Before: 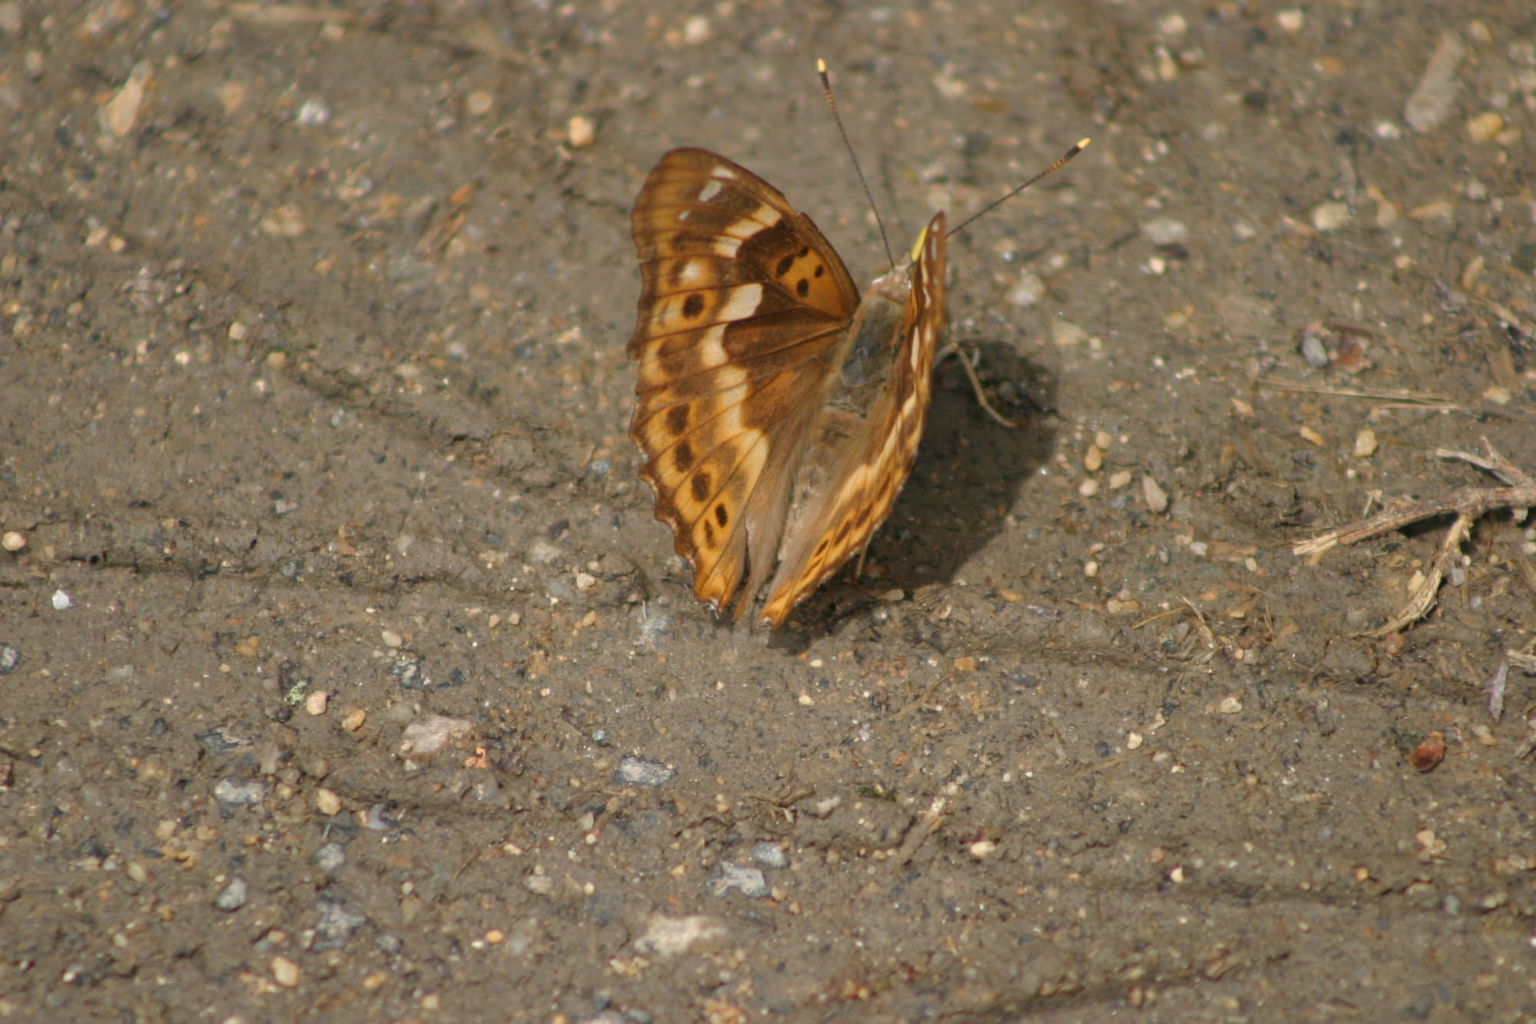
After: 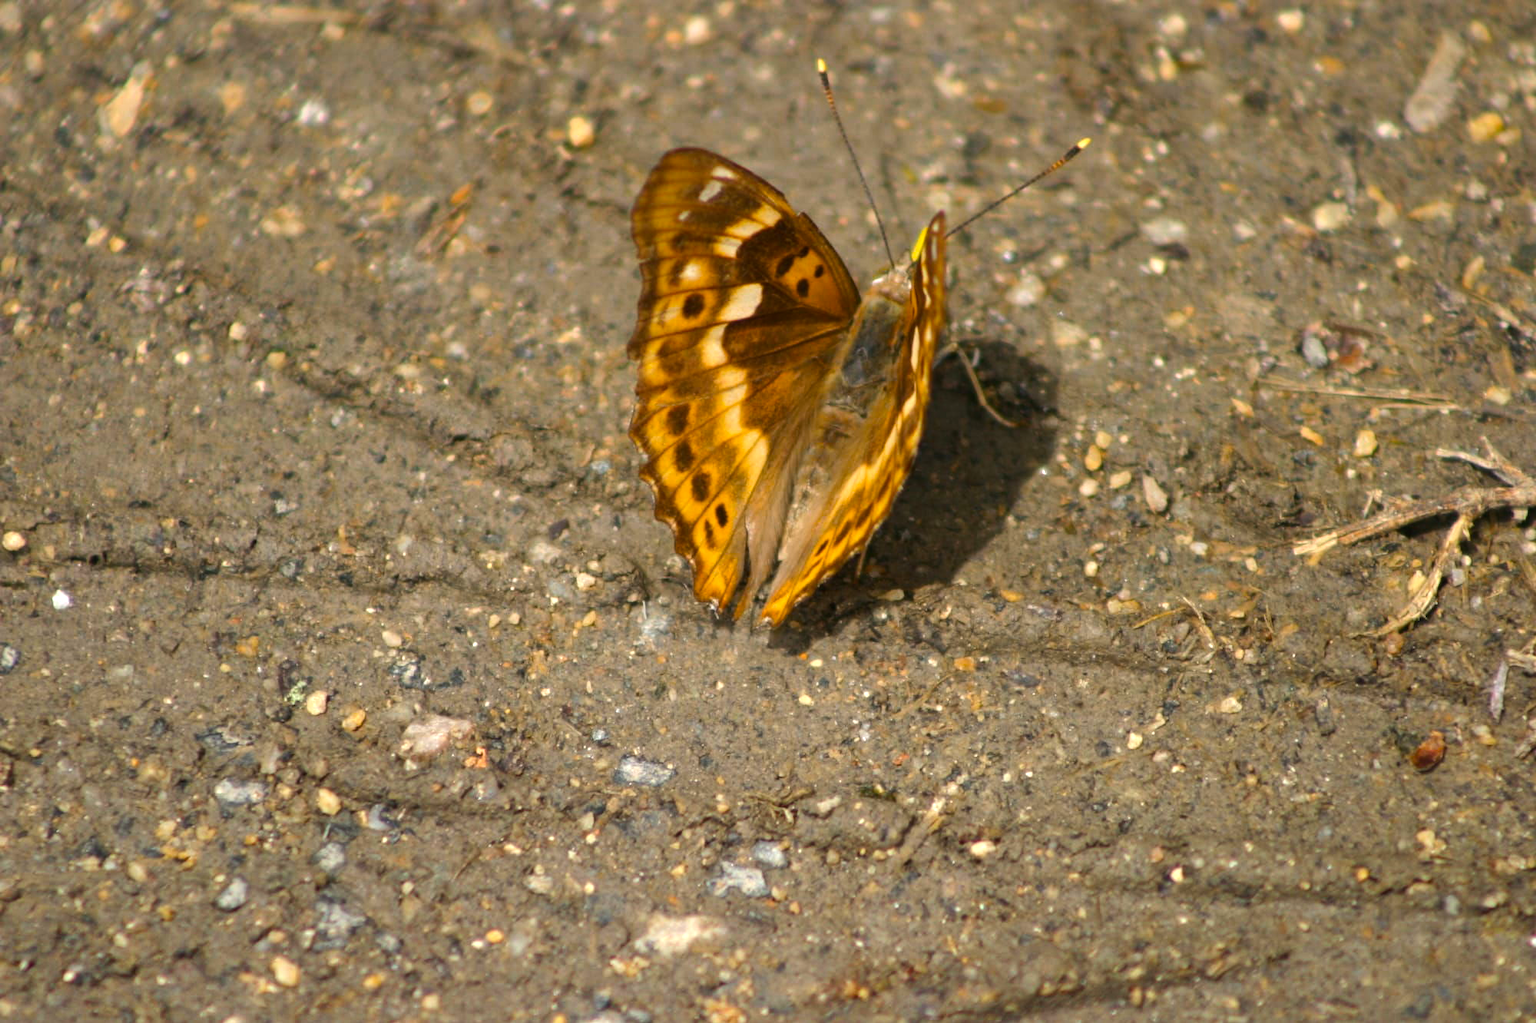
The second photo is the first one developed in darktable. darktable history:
tone equalizer: -8 EV -0.75 EV, -7 EV -0.7 EV, -6 EV -0.6 EV, -5 EV -0.4 EV, -3 EV 0.4 EV, -2 EV 0.6 EV, -1 EV 0.7 EV, +0 EV 0.75 EV, edges refinement/feathering 500, mask exposure compensation -1.57 EV, preserve details no
color balance rgb: perceptual saturation grading › global saturation 34.05%, global vibrance 5.56%
